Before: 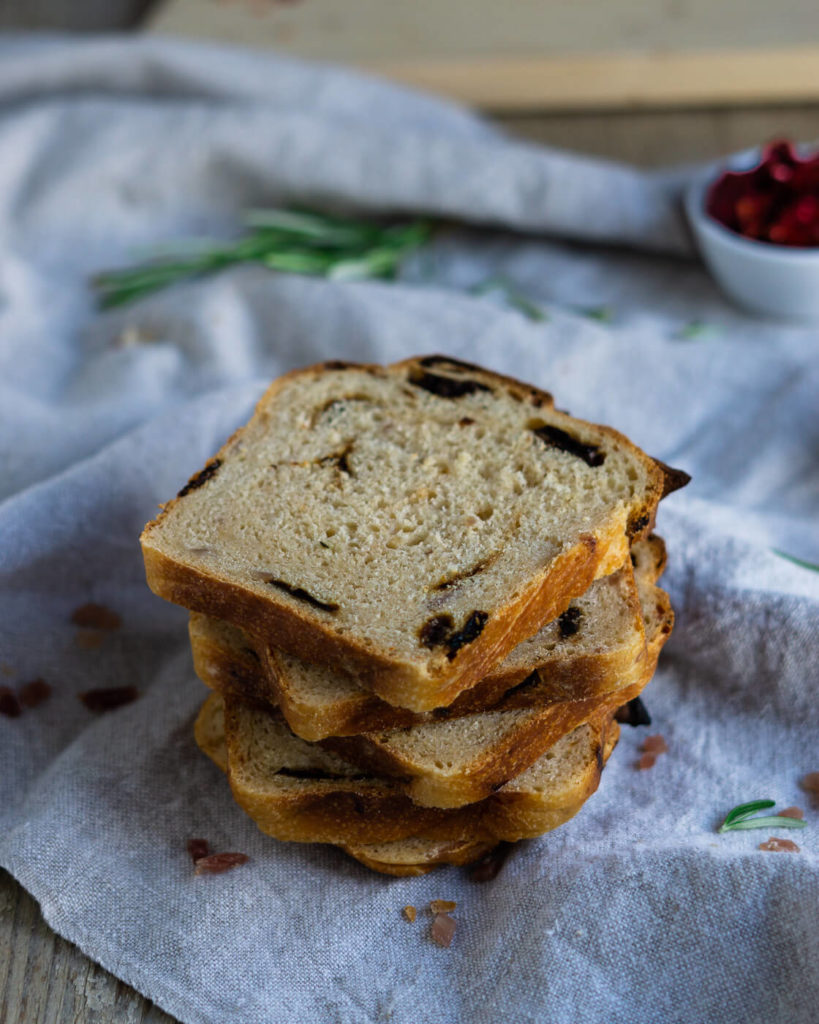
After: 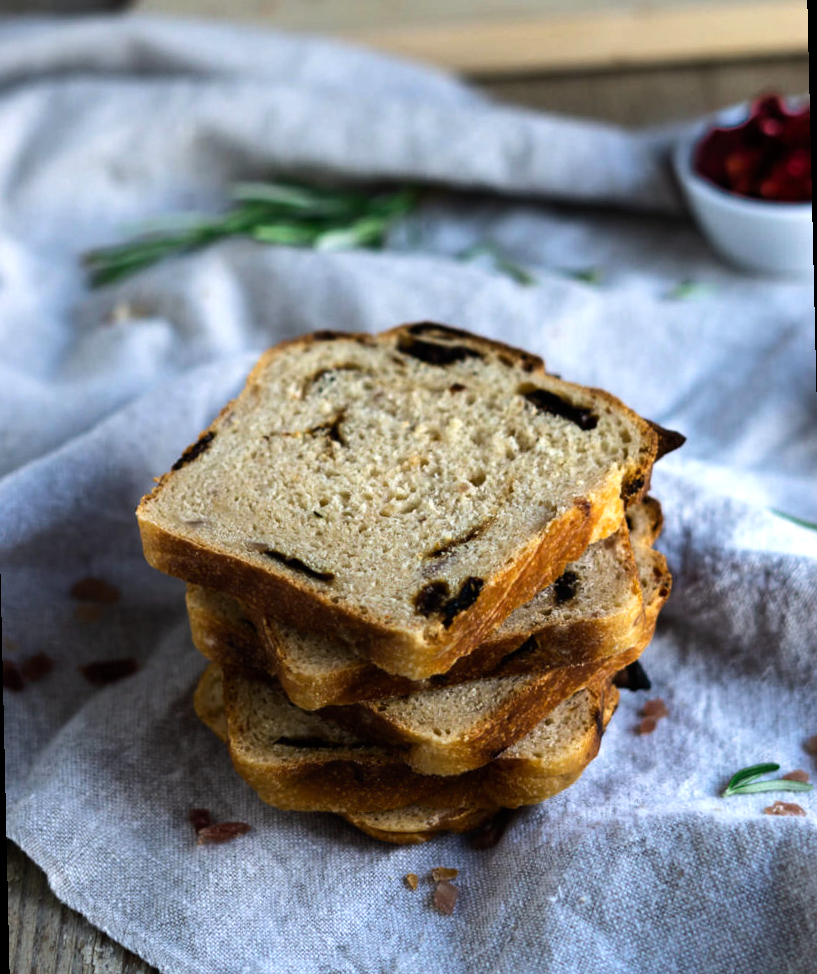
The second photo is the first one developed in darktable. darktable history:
tone equalizer: -8 EV -0.75 EV, -7 EV -0.7 EV, -6 EV -0.6 EV, -5 EV -0.4 EV, -3 EV 0.4 EV, -2 EV 0.6 EV, -1 EV 0.7 EV, +0 EV 0.75 EV, edges refinement/feathering 500, mask exposure compensation -1.57 EV, preserve details no
rotate and perspective: rotation -1.32°, lens shift (horizontal) -0.031, crop left 0.015, crop right 0.985, crop top 0.047, crop bottom 0.982
